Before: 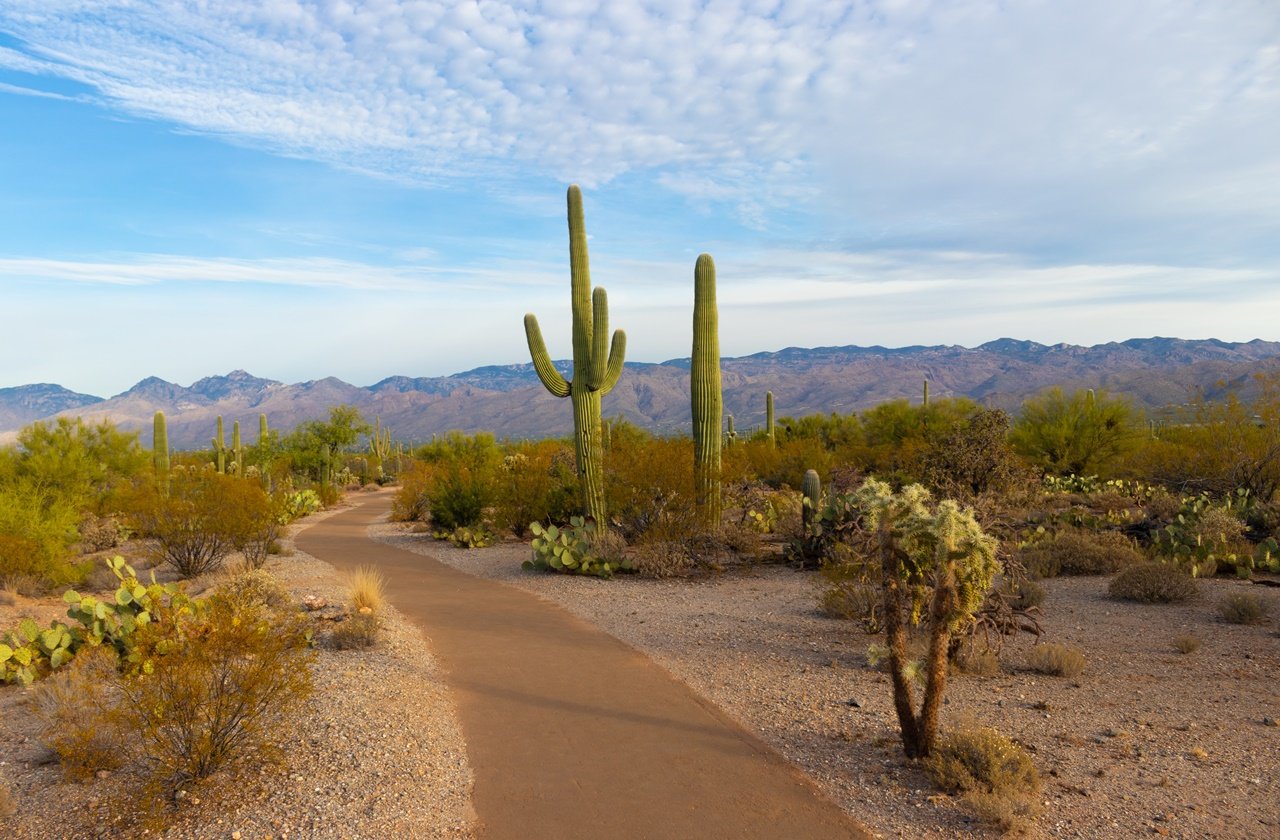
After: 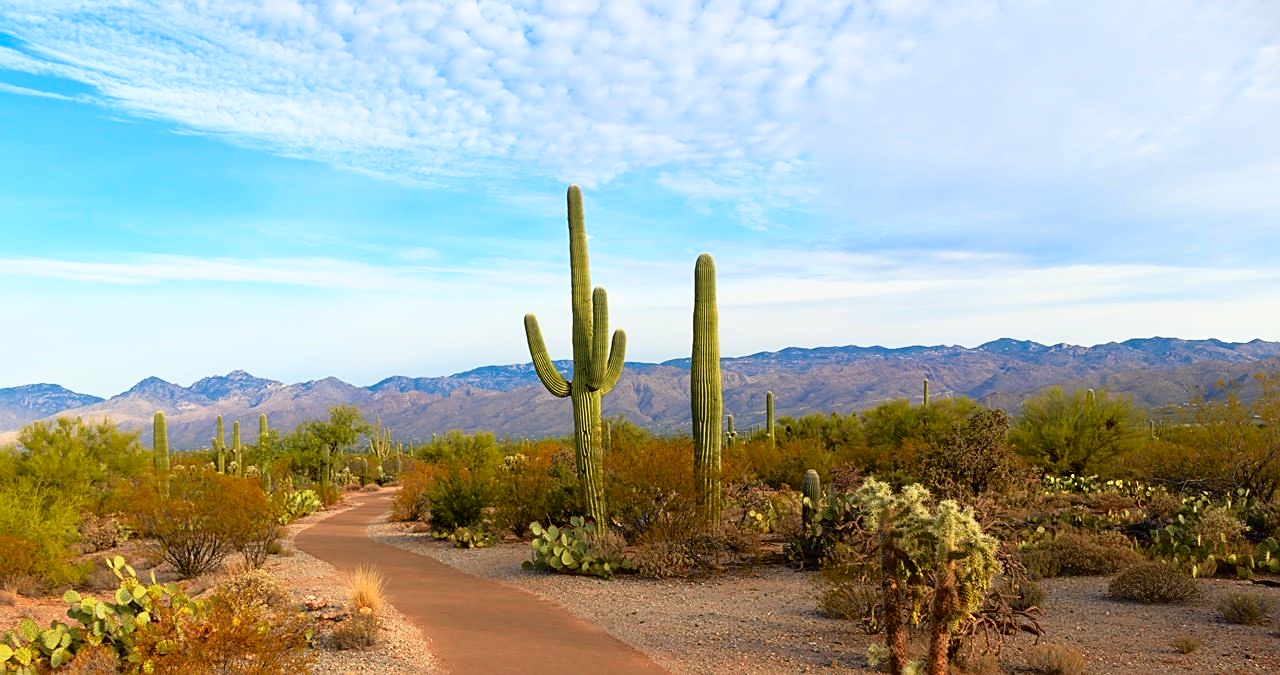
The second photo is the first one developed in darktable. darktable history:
sharpen: on, module defaults
crop: bottom 19.568%
tone curve: curves: ch0 [(0, 0.01) (0.037, 0.032) (0.131, 0.108) (0.275, 0.286) (0.483, 0.517) (0.61, 0.661) (0.697, 0.768) (0.797, 0.876) (0.888, 0.952) (0.997, 0.995)]; ch1 [(0, 0) (0.312, 0.262) (0.425, 0.402) (0.5, 0.5) (0.527, 0.532) (0.556, 0.585) (0.683, 0.706) (0.746, 0.77) (1, 1)]; ch2 [(0, 0) (0.223, 0.185) (0.333, 0.284) (0.432, 0.4) (0.502, 0.502) (0.525, 0.527) (0.545, 0.564) (0.587, 0.613) (0.636, 0.654) (0.711, 0.729) (0.845, 0.855) (0.998, 0.977)], color space Lab, independent channels, preserve colors none
